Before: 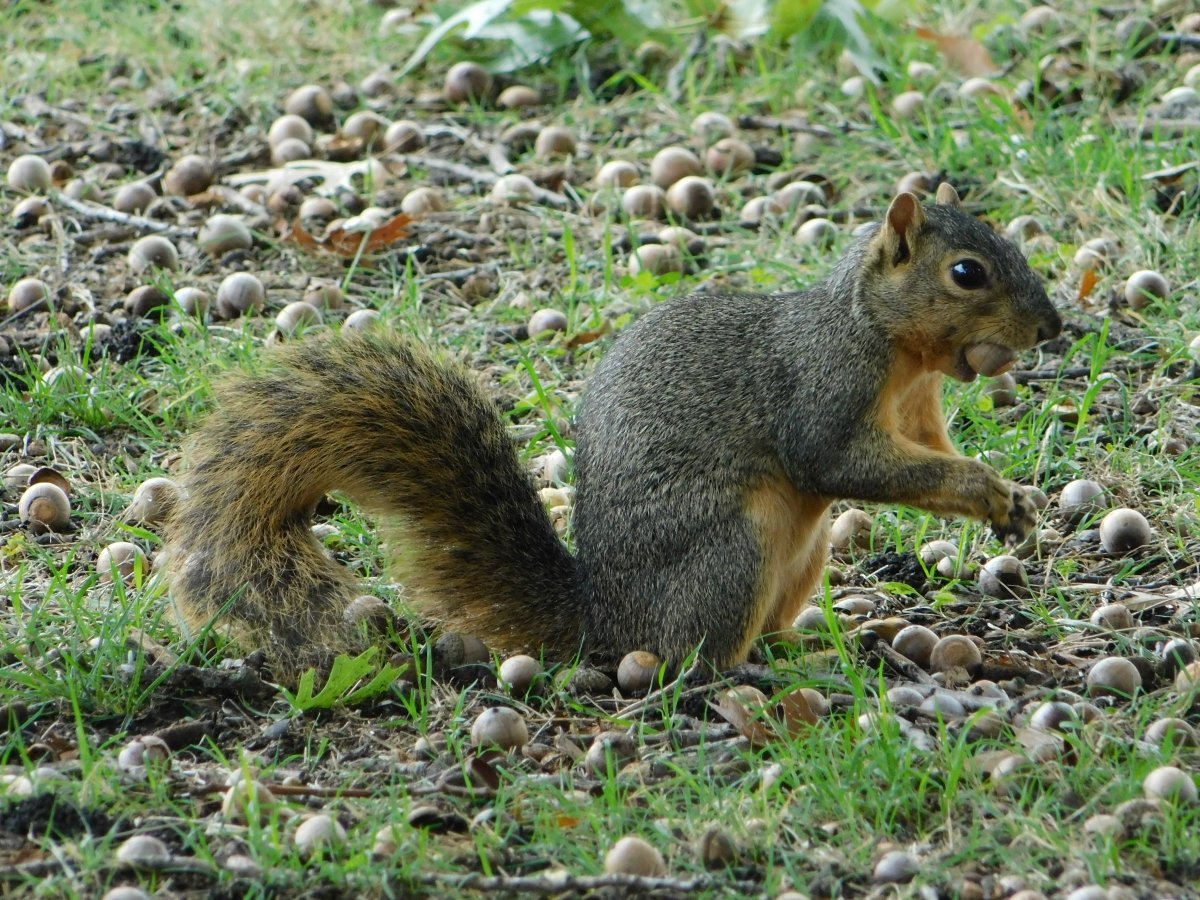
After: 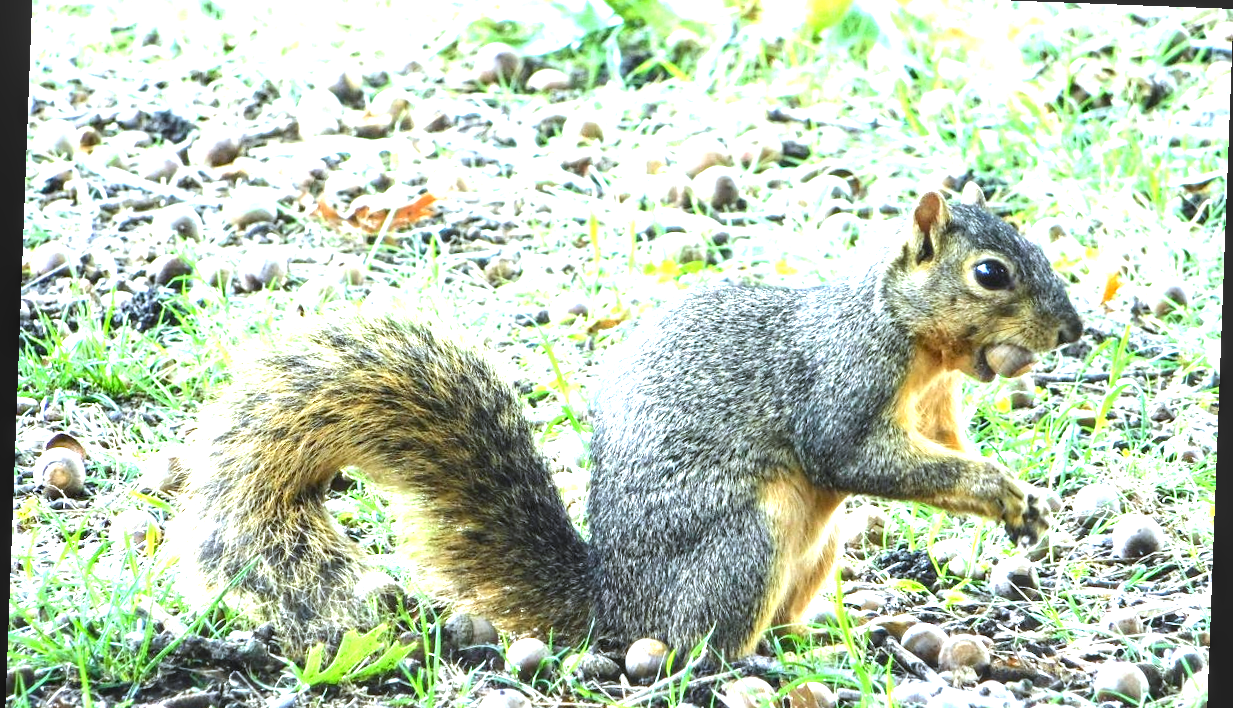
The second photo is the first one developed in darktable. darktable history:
rotate and perspective: rotation 2.17°, automatic cropping off
exposure: black level correction 0, exposure 1.975 EV, compensate exposure bias true, compensate highlight preservation false
local contrast: on, module defaults
tone equalizer: -8 EV -0.417 EV, -7 EV -0.389 EV, -6 EV -0.333 EV, -5 EV -0.222 EV, -3 EV 0.222 EV, -2 EV 0.333 EV, -1 EV 0.389 EV, +0 EV 0.417 EV, edges refinement/feathering 500, mask exposure compensation -1.57 EV, preserve details no
white balance: red 0.926, green 1.003, blue 1.133
crop: top 3.857%, bottom 21.132%
